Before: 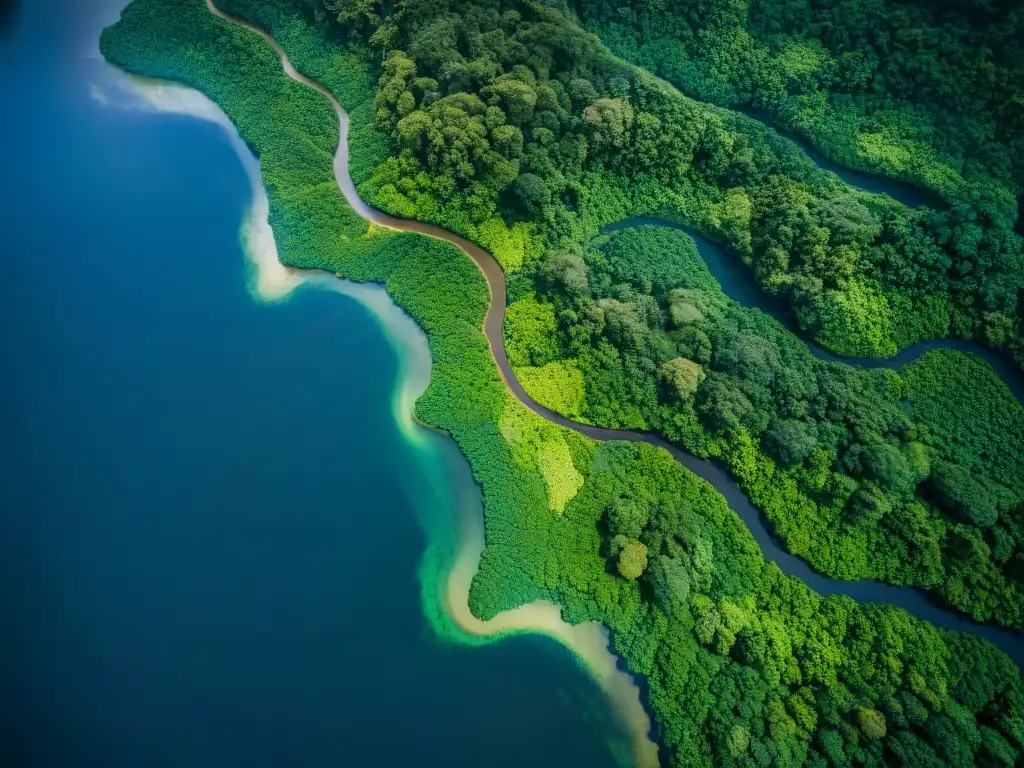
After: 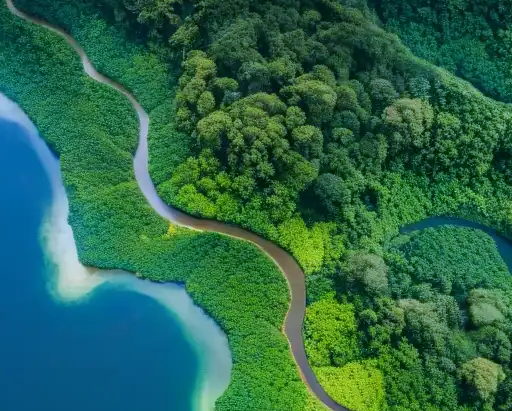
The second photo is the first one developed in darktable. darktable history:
crop: left 19.556%, right 30.401%, bottom 46.458%
white balance: red 0.924, blue 1.095
